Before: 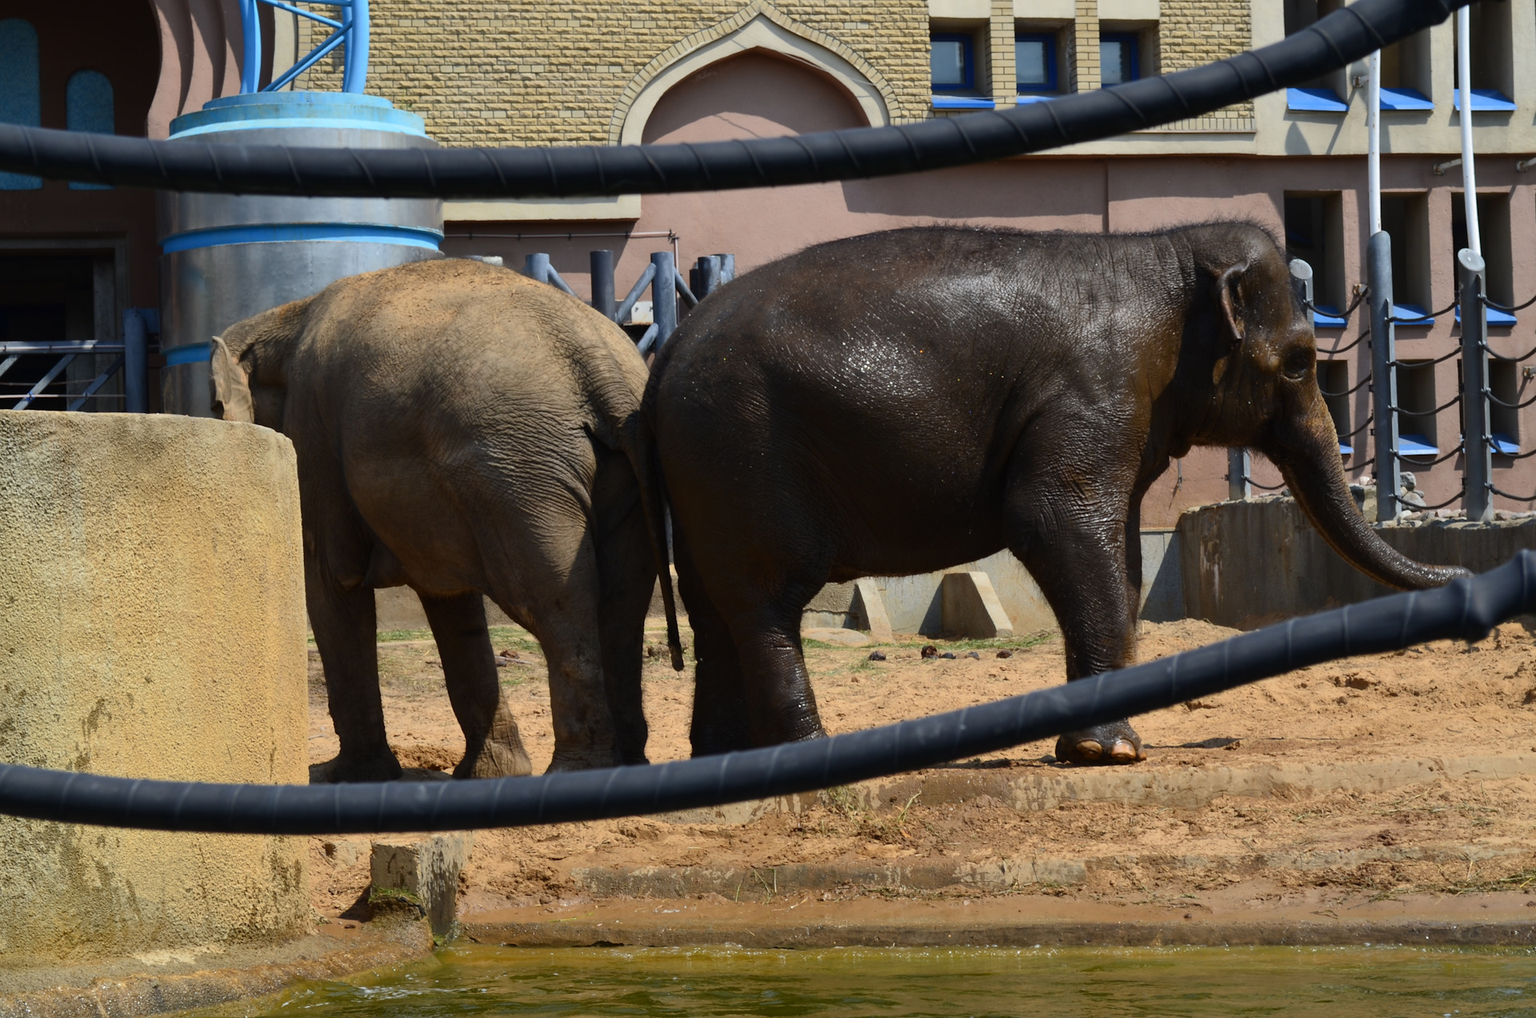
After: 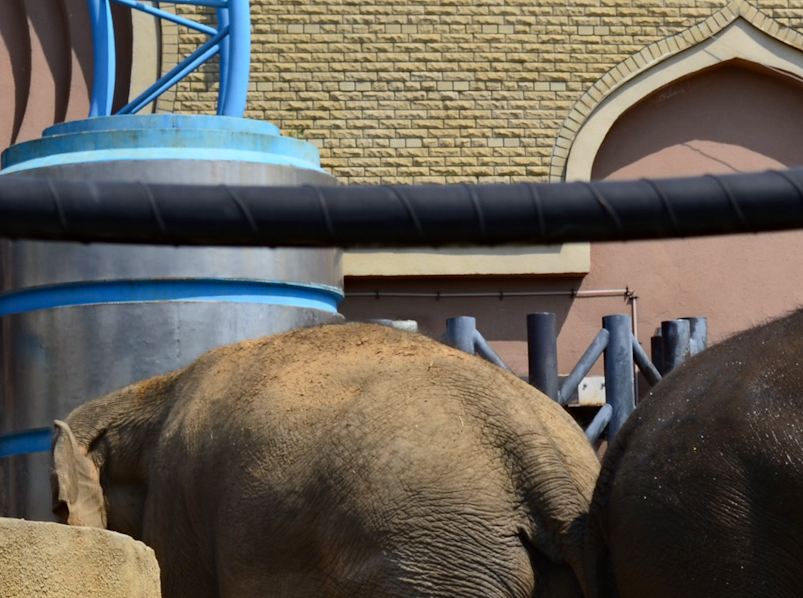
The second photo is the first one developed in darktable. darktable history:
crop and rotate: left 10.995%, top 0.097%, right 47.167%, bottom 52.865%
haze removal: compatibility mode true, adaptive false
